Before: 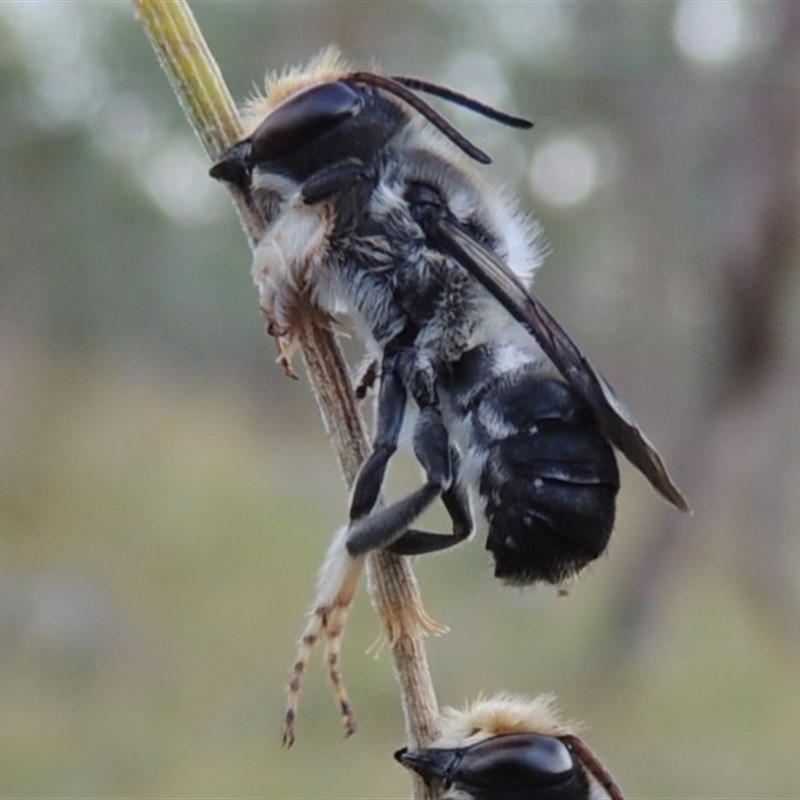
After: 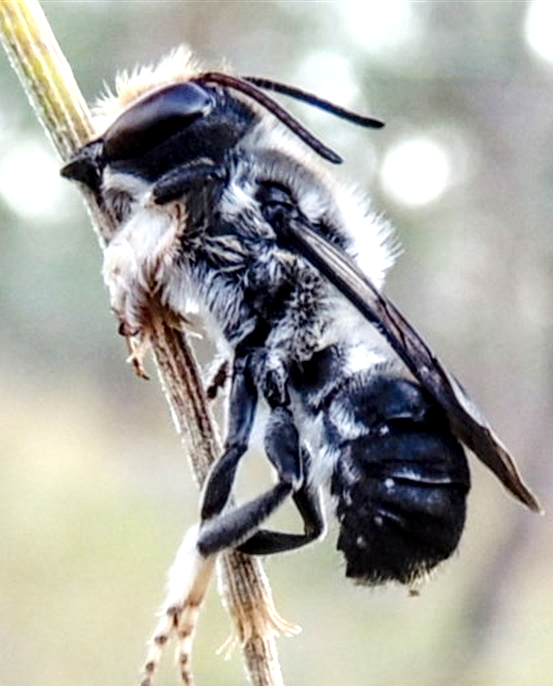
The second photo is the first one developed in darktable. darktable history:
exposure: exposure 1.065 EV, compensate highlight preservation false
crop: left 18.7%, right 12.129%, bottom 14.149%
local contrast: highlights 21%, shadows 72%, detail 170%
tone curve: curves: ch0 [(0, 0) (0.003, 0.072) (0.011, 0.073) (0.025, 0.072) (0.044, 0.076) (0.069, 0.089) (0.1, 0.103) (0.136, 0.123) (0.177, 0.158) (0.224, 0.21) (0.277, 0.275) (0.335, 0.372) (0.399, 0.463) (0.468, 0.556) (0.543, 0.633) (0.623, 0.712) (0.709, 0.795) (0.801, 0.869) (0.898, 0.942) (1, 1)], preserve colors none
tone equalizer: -7 EV 0.194 EV, -6 EV 0.094 EV, -5 EV 0.109 EV, -4 EV 0.073 EV, -2 EV -0.04 EV, -1 EV -0.052 EV, +0 EV -0.082 EV
